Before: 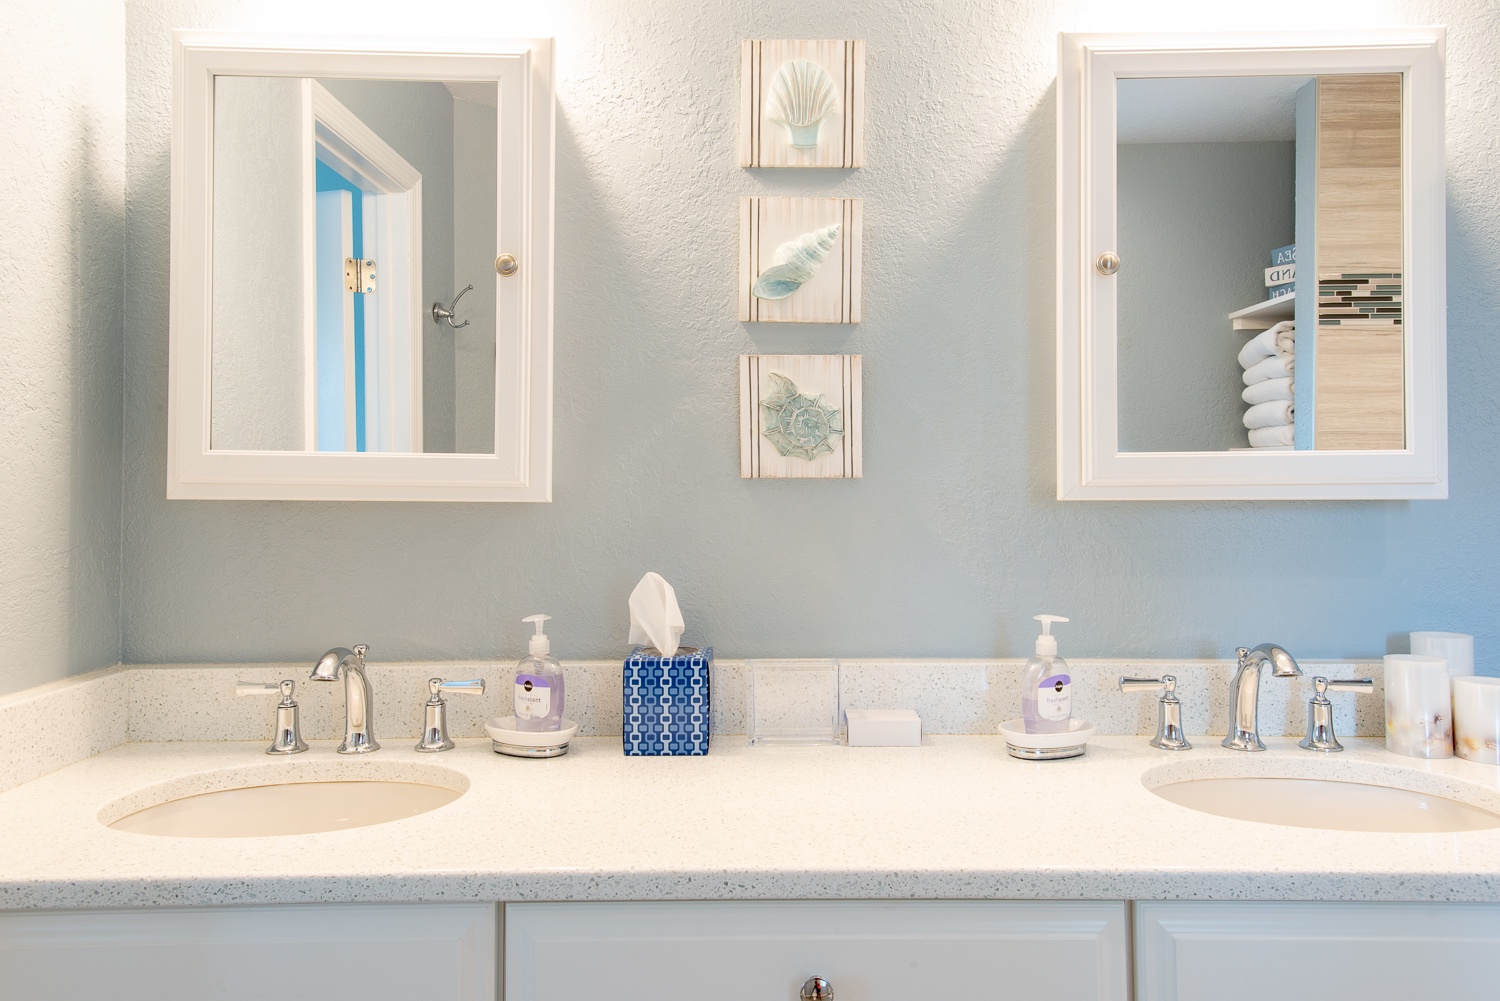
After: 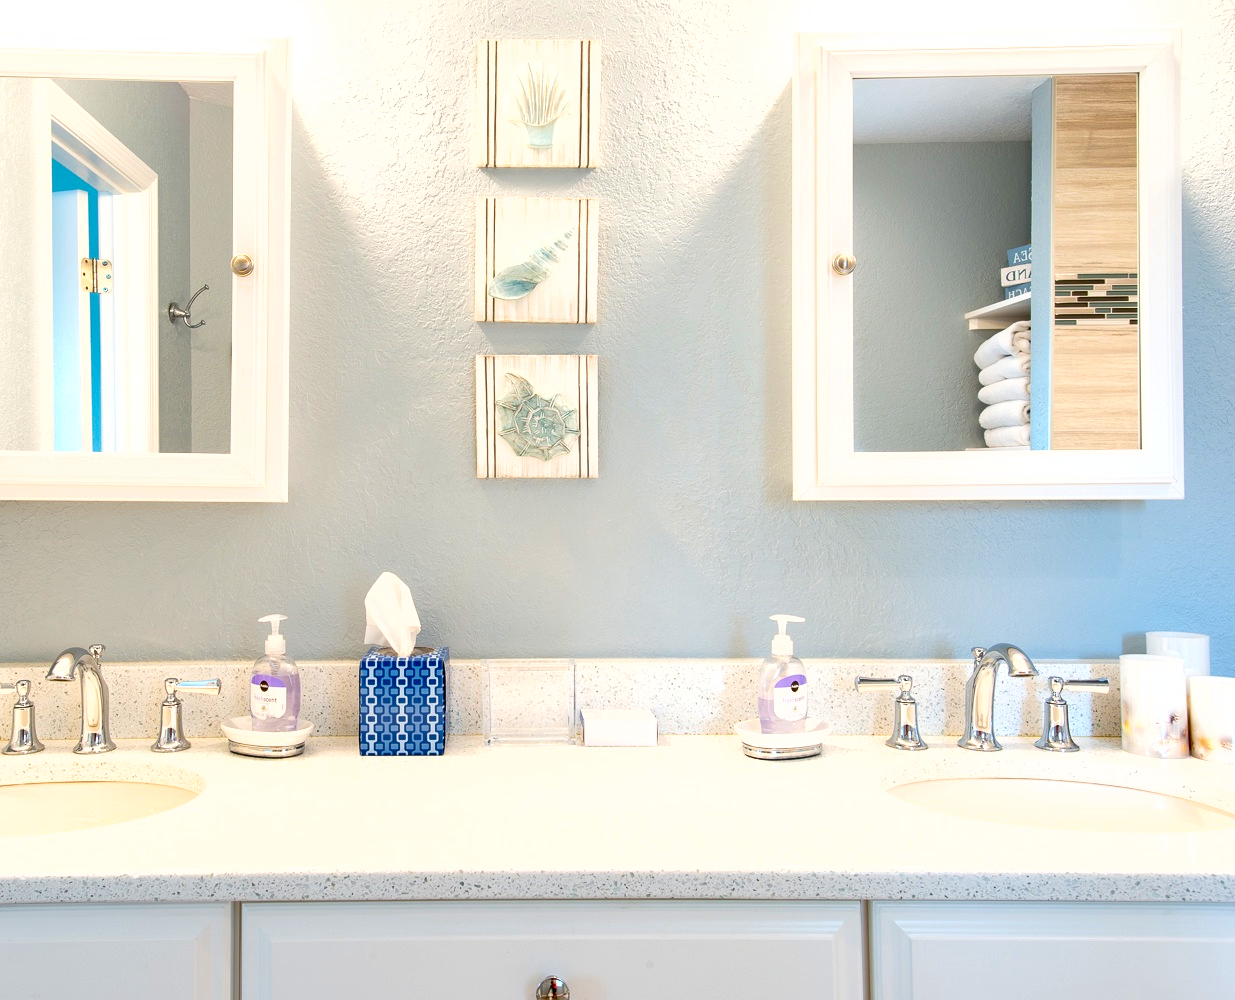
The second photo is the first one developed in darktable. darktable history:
color balance rgb: shadows lift › chroma 1.373%, shadows lift › hue 257.24°, perceptual saturation grading › global saturation 29.529%, global vibrance 5.425%
crop: left 17.636%, bottom 0.029%
shadows and highlights: shadows 29.63, highlights -30.36, low approximation 0.01, soften with gaussian
exposure: black level correction 0.001, exposure 0.499 EV, compensate highlight preservation false
